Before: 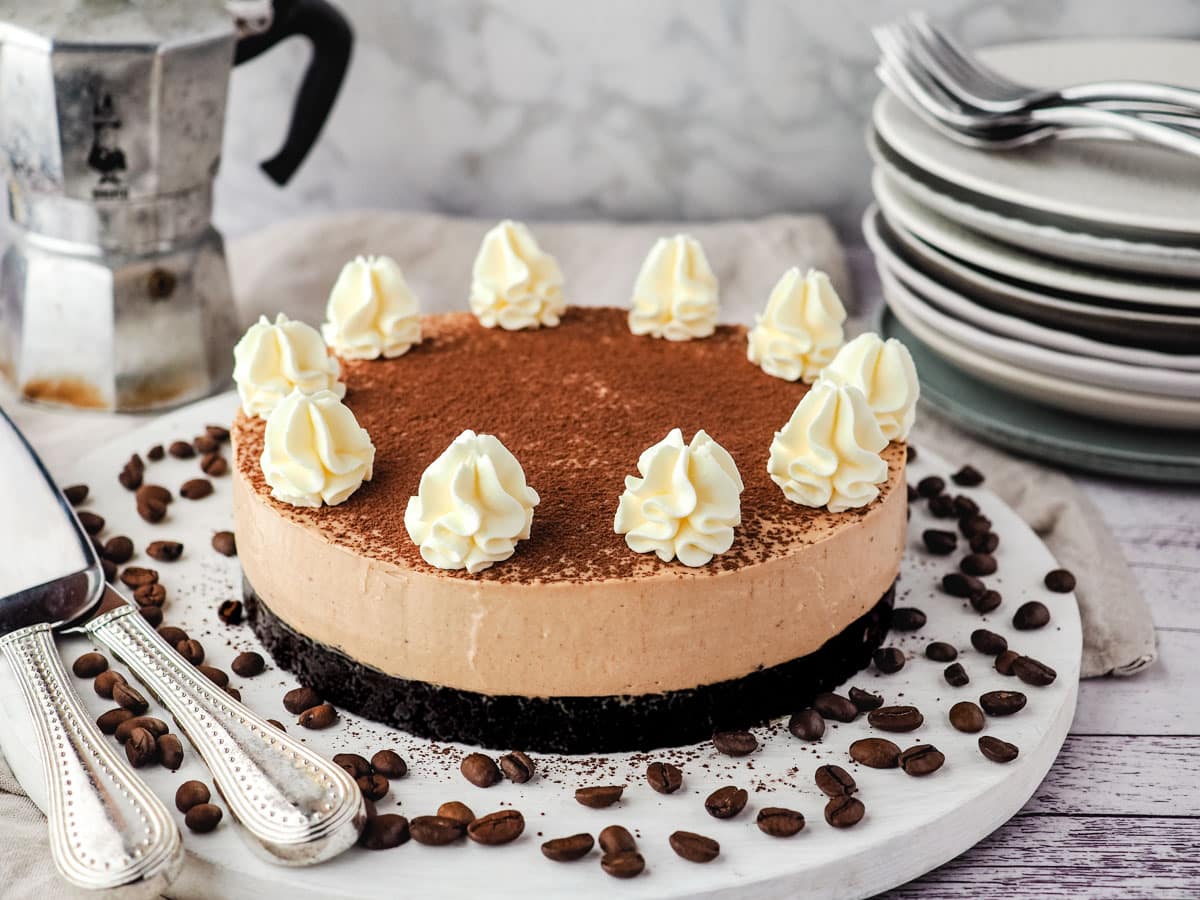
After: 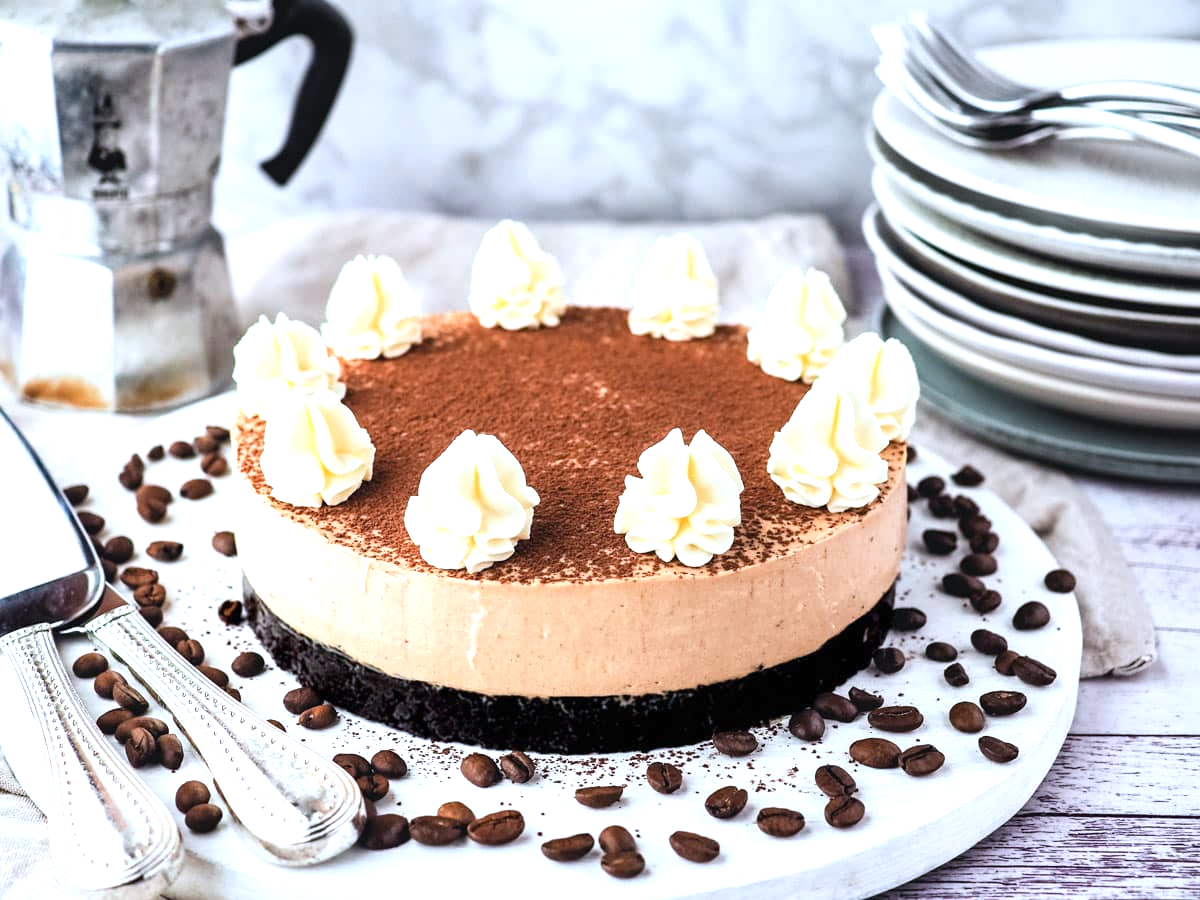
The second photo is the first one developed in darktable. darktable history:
exposure: black level correction 0, exposure 0.499 EV, compensate exposure bias true, compensate highlight preservation false
color calibration: gray › normalize channels true, x 0.37, y 0.382, temperature 4318.34 K, gamut compression 0.021
